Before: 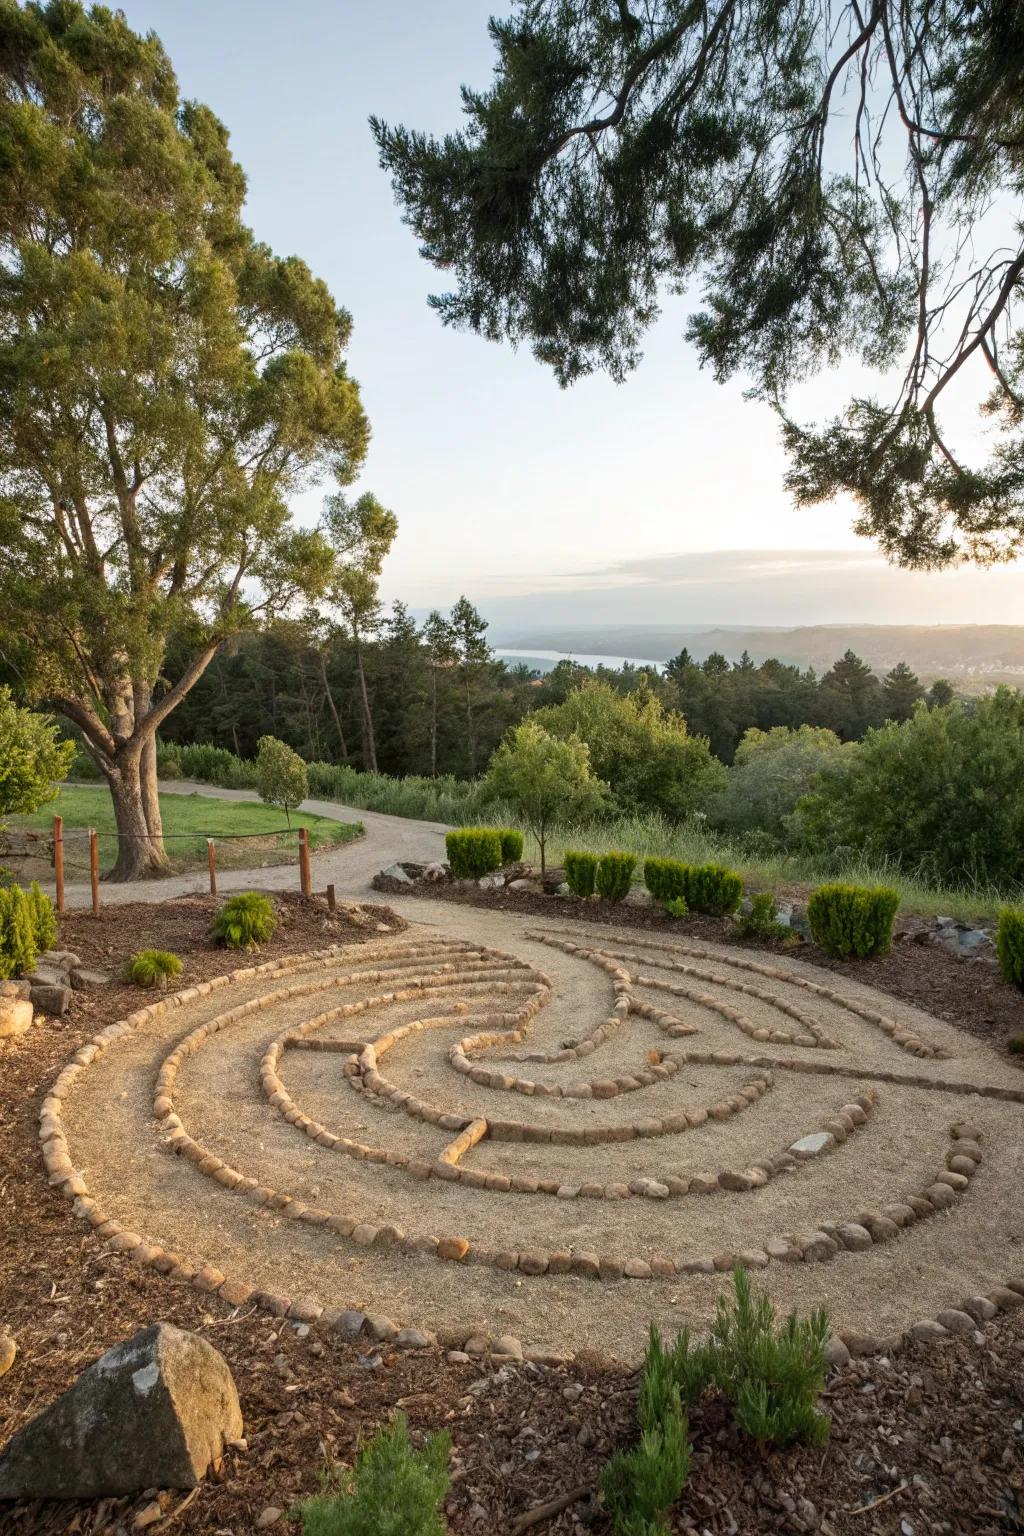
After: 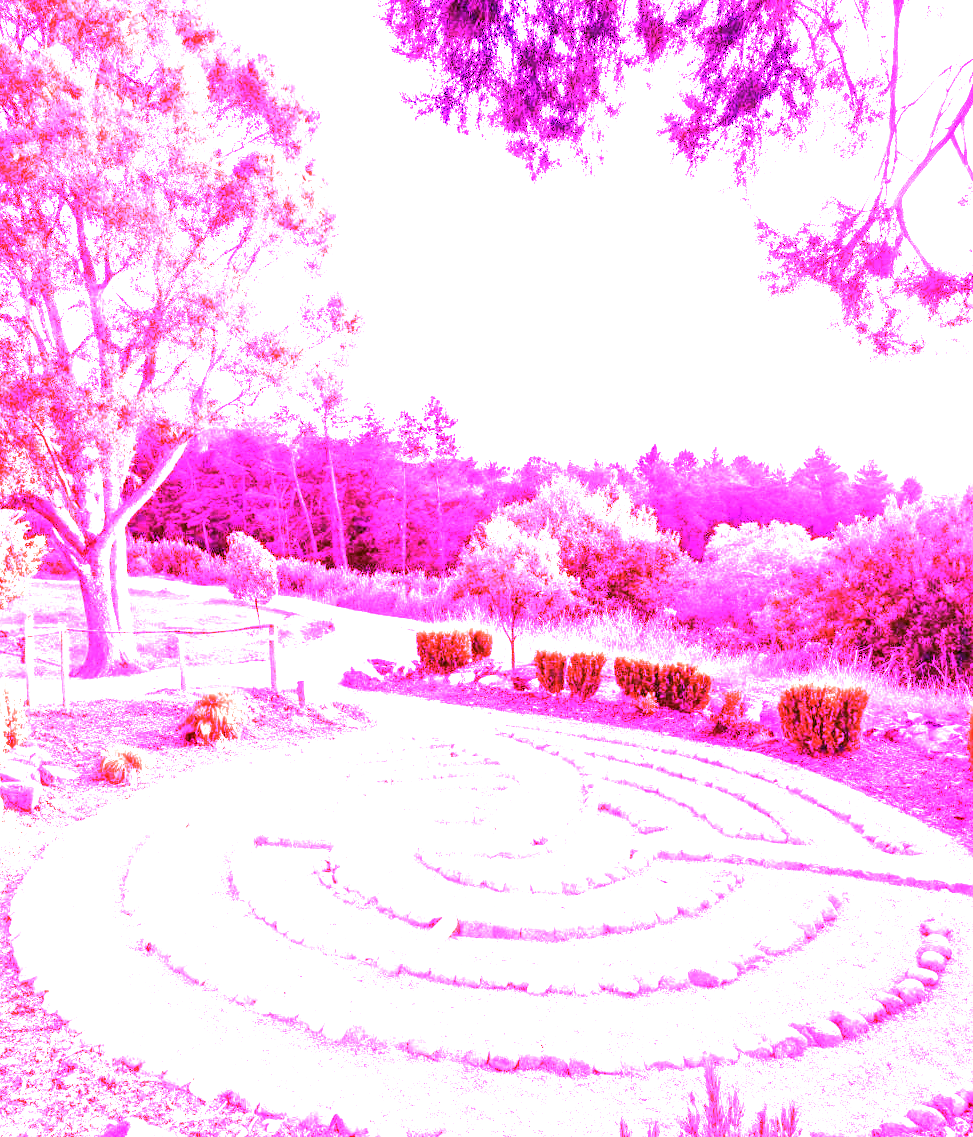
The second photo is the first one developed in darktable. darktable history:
white balance: red 8, blue 8
crop and rotate: left 2.991%, top 13.302%, right 1.981%, bottom 12.636%
color calibration: illuminant as shot in camera, x 0.358, y 0.373, temperature 4628.91 K
